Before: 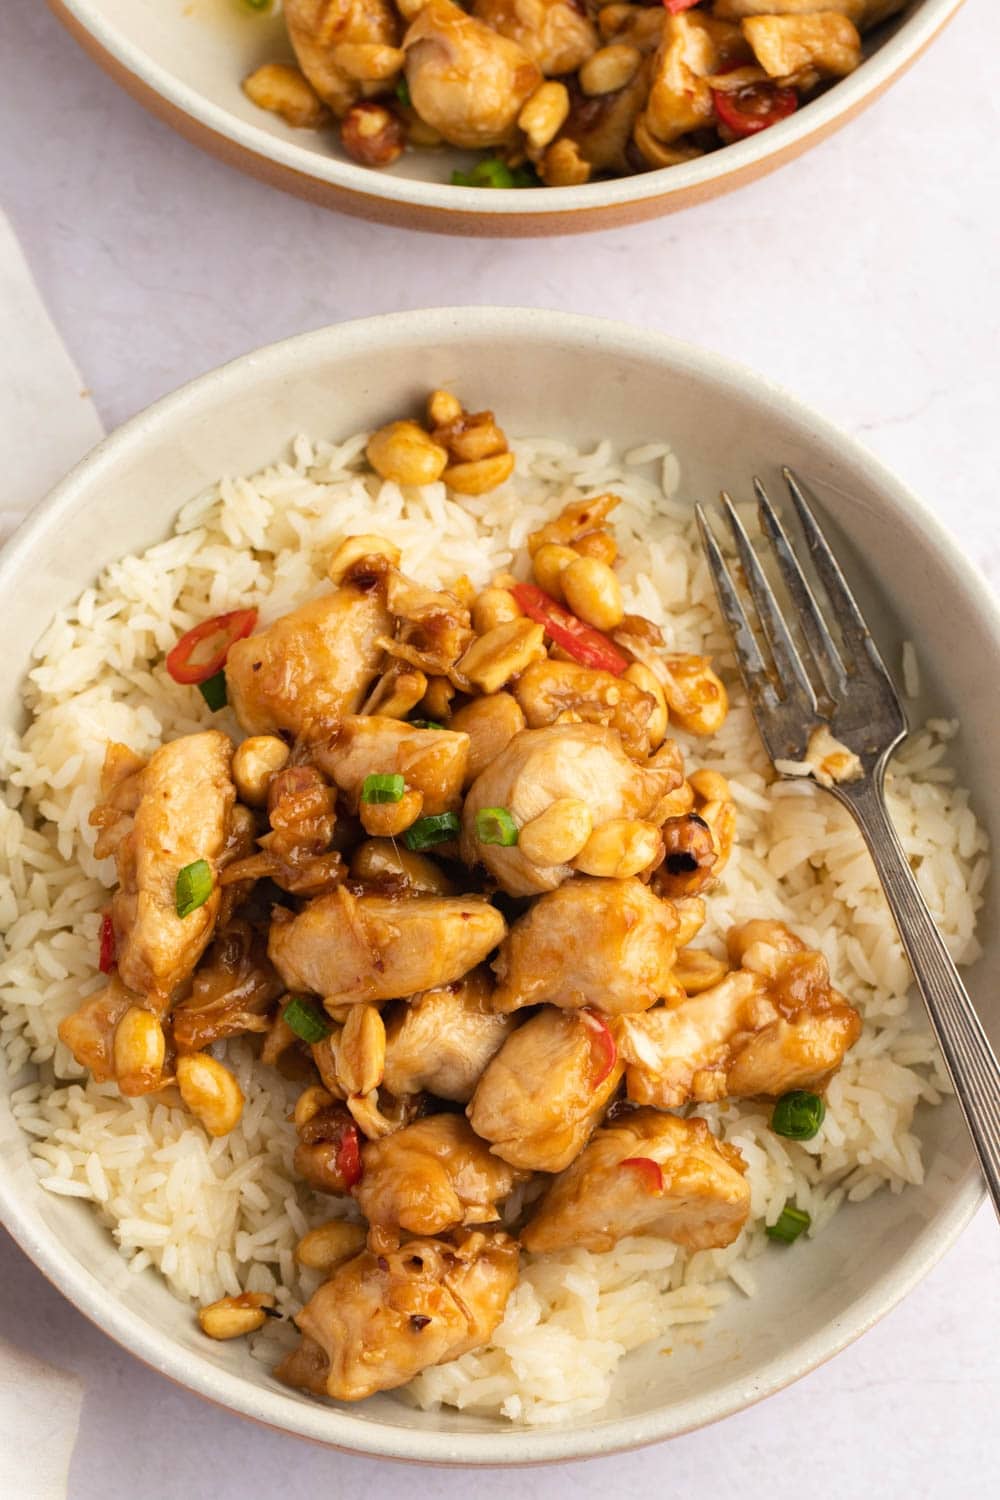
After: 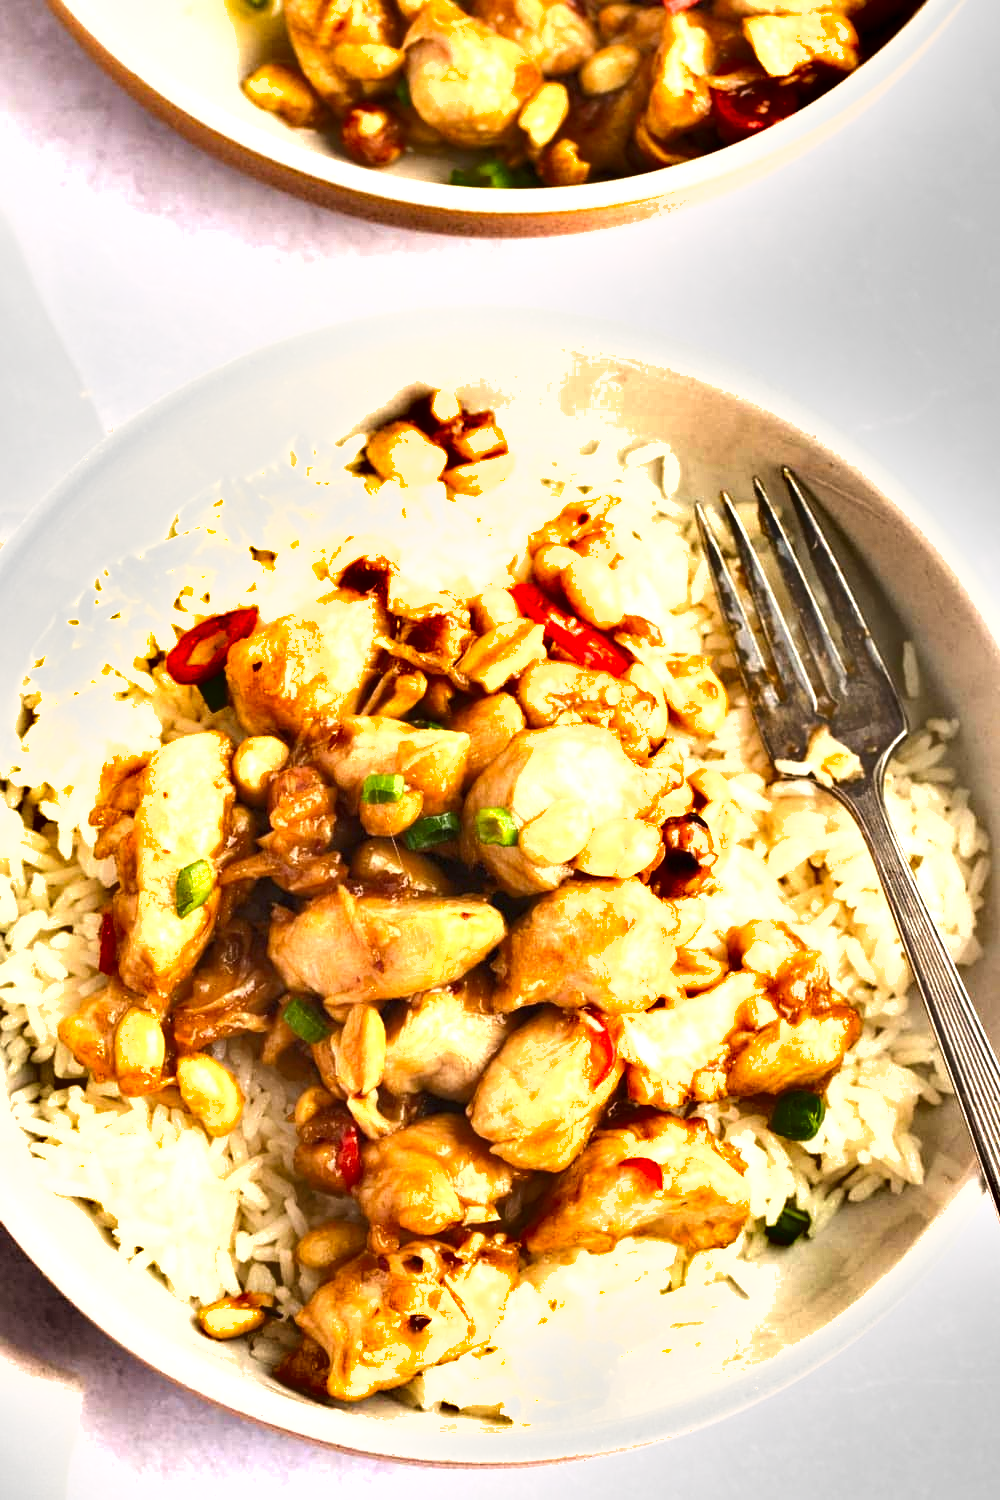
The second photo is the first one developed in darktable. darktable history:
shadows and highlights: low approximation 0.01, soften with gaussian
tone equalizer: -8 EV 0.067 EV, edges refinement/feathering 500, mask exposure compensation -1.57 EV, preserve details no
exposure: black level correction 0, exposure 1.288 EV, compensate highlight preservation false
